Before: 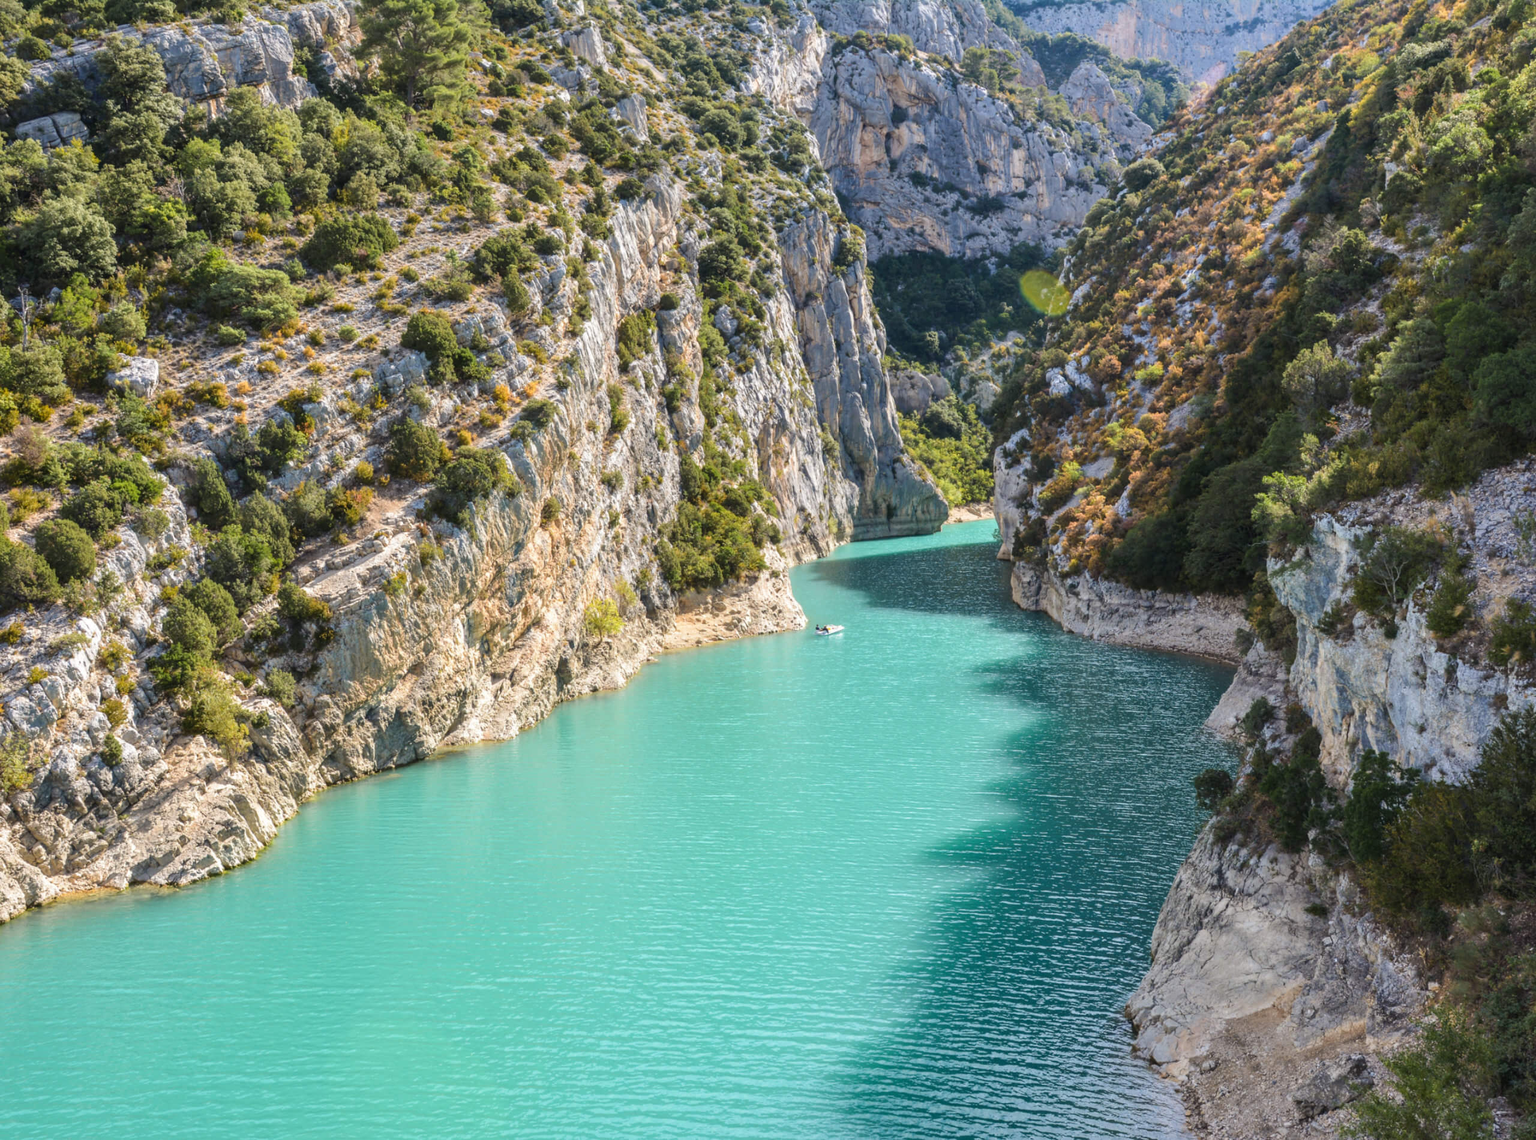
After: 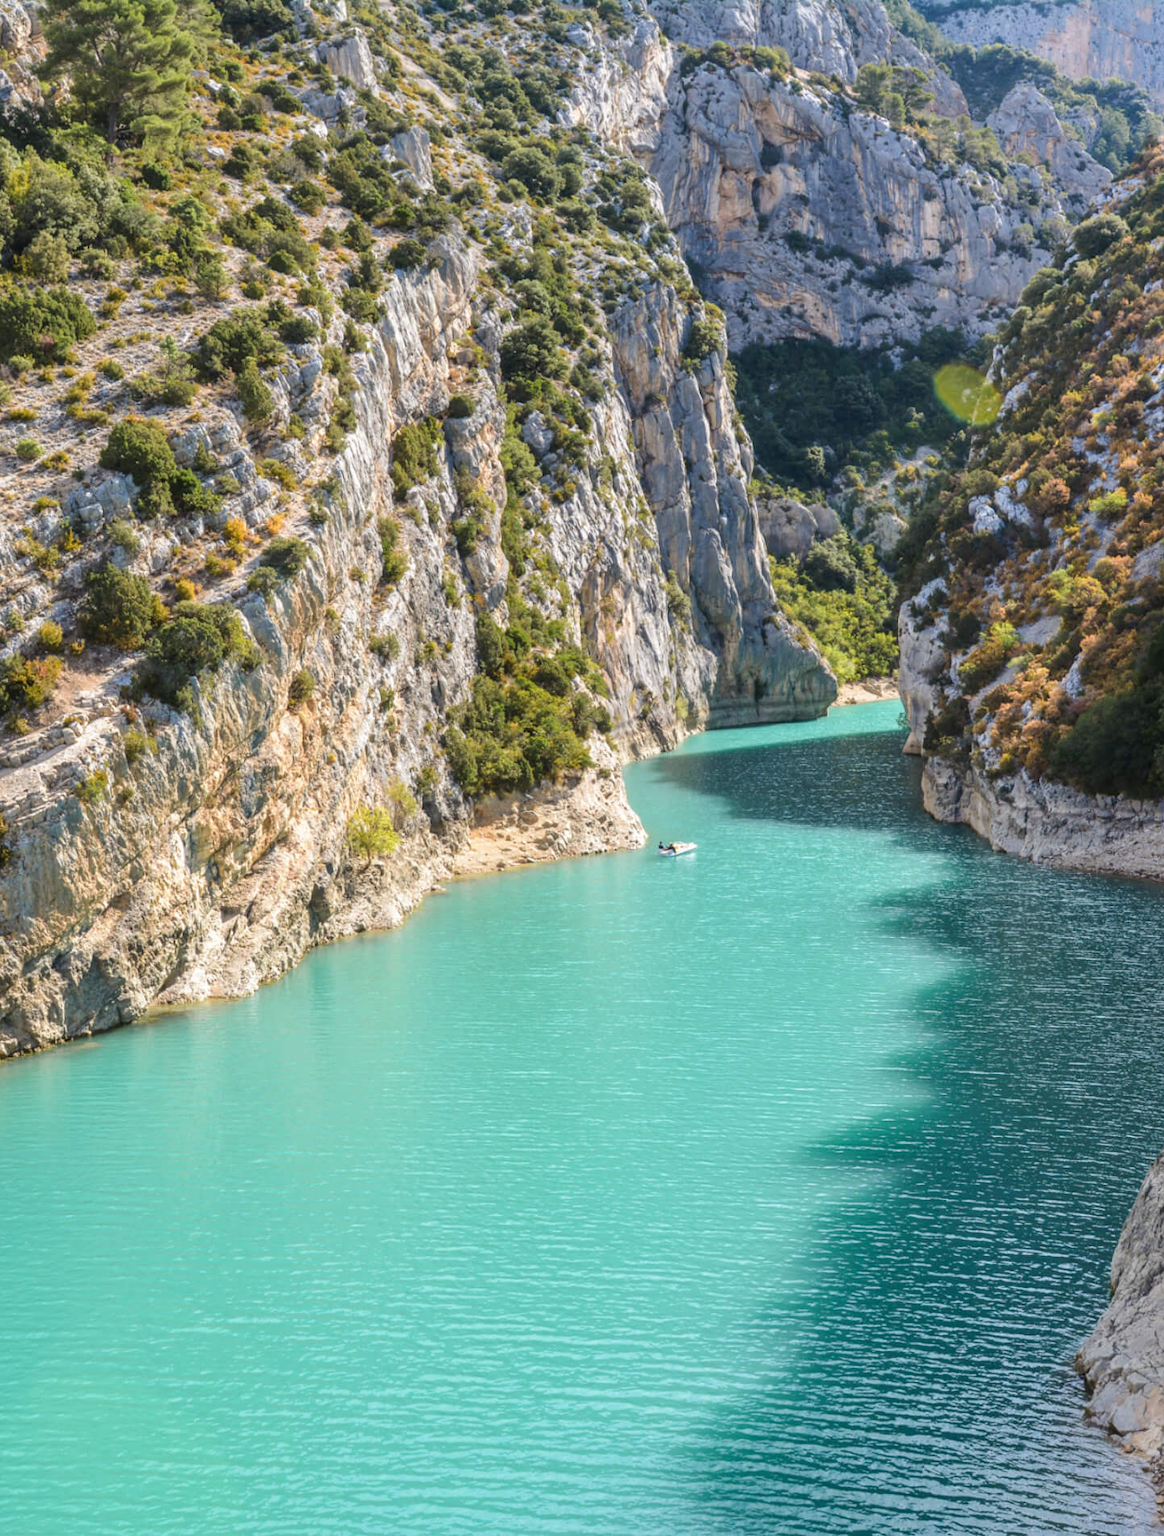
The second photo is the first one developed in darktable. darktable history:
crop: left 21.297%, right 22.361%
